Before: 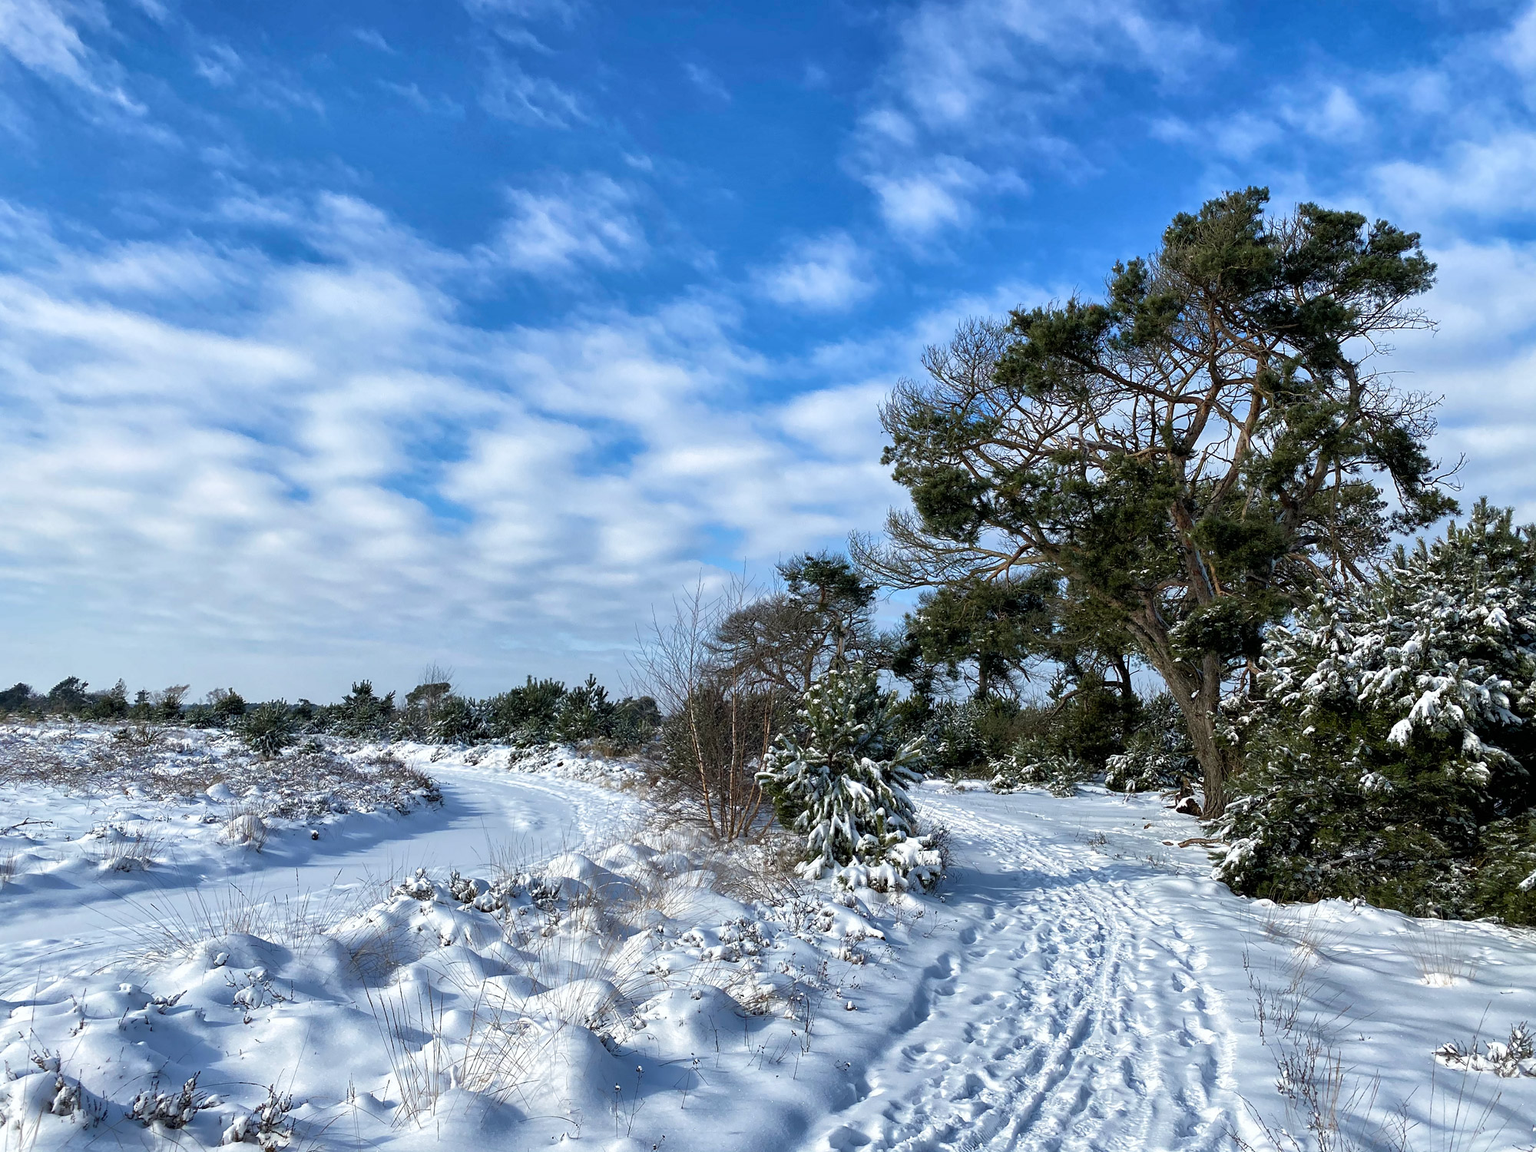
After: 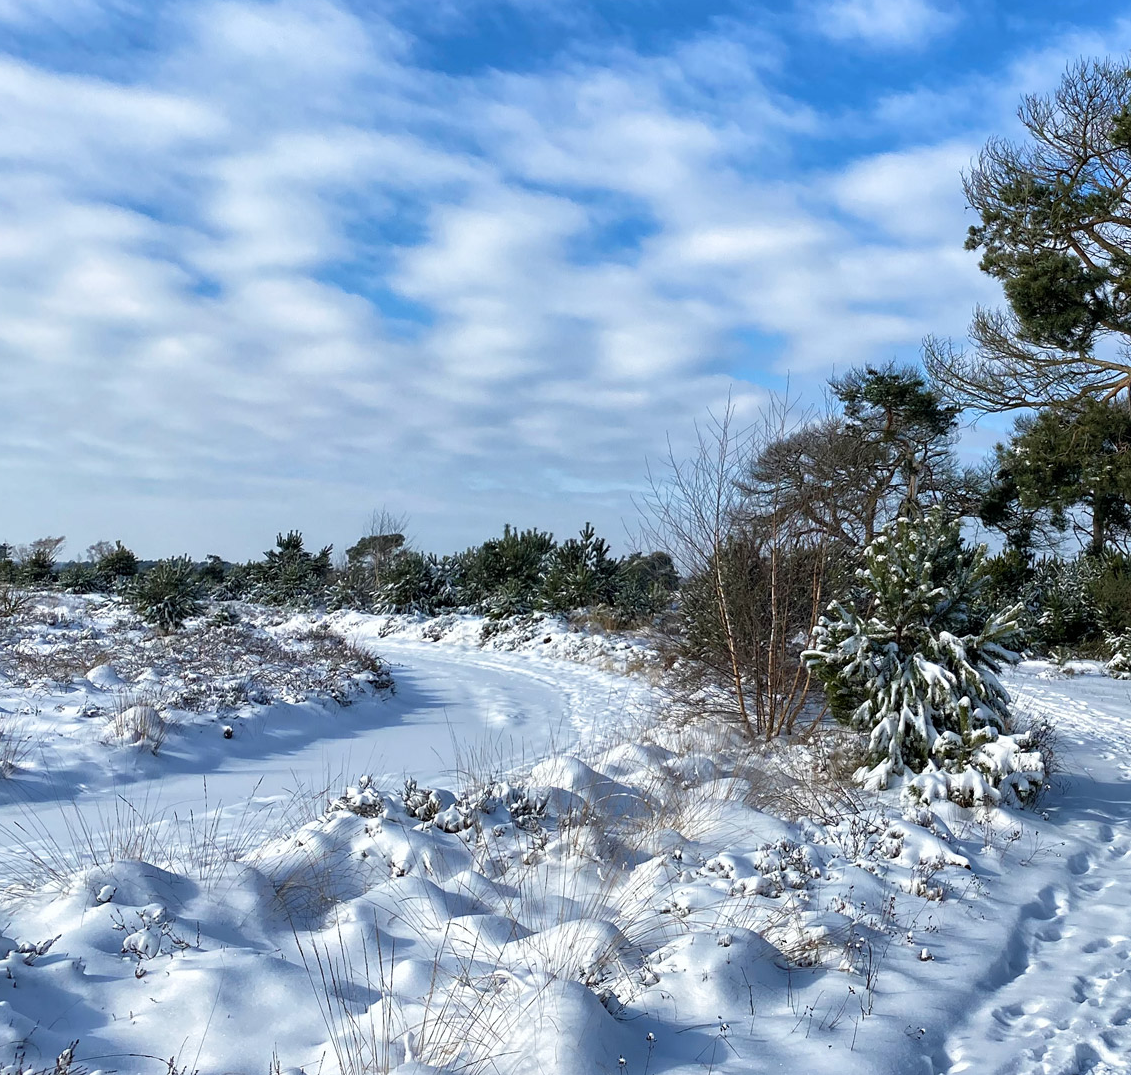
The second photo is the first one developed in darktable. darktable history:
crop: left 9.109%, top 23.685%, right 34.34%, bottom 4.616%
